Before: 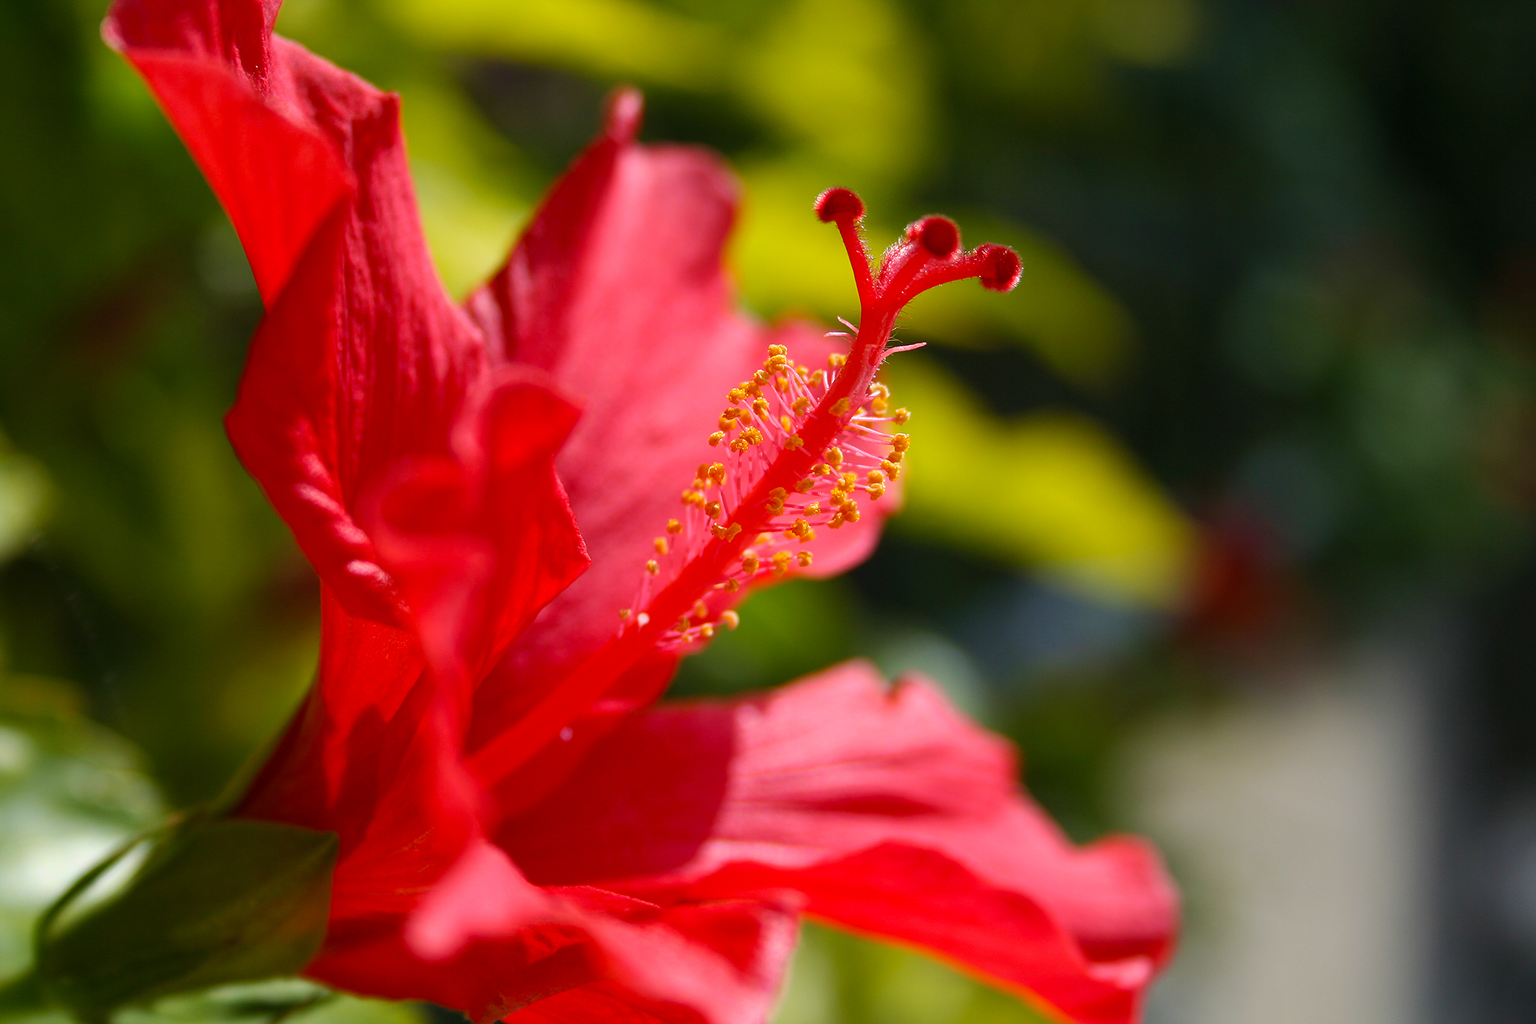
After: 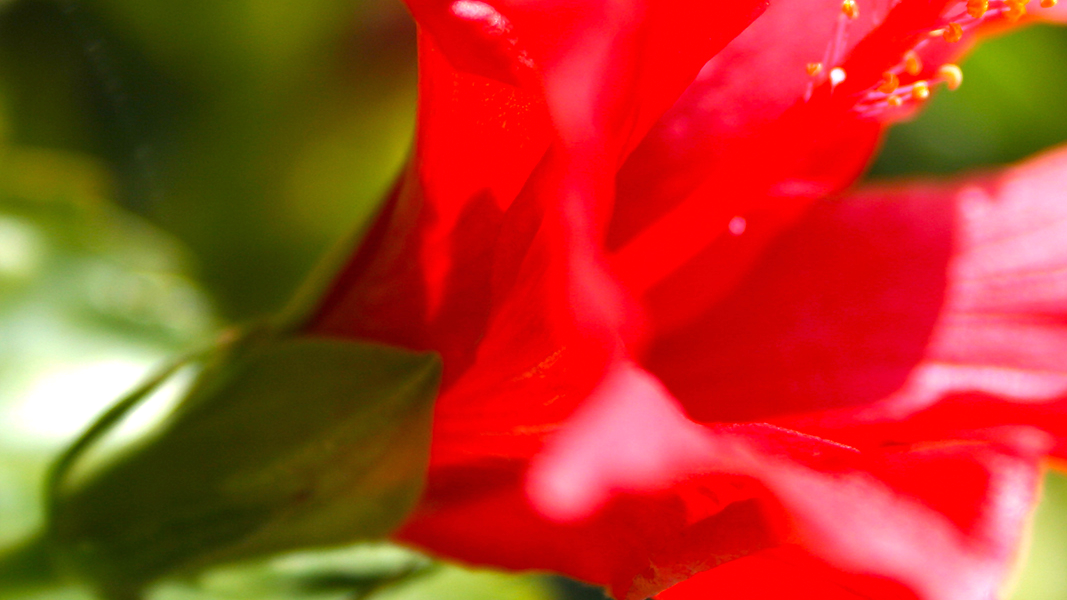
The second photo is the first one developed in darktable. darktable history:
crop and rotate: top 54.778%, right 46.61%, bottom 0.159%
exposure: black level correction 0, exposure 0.877 EV, compensate exposure bias true, compensate highlight preservation false
